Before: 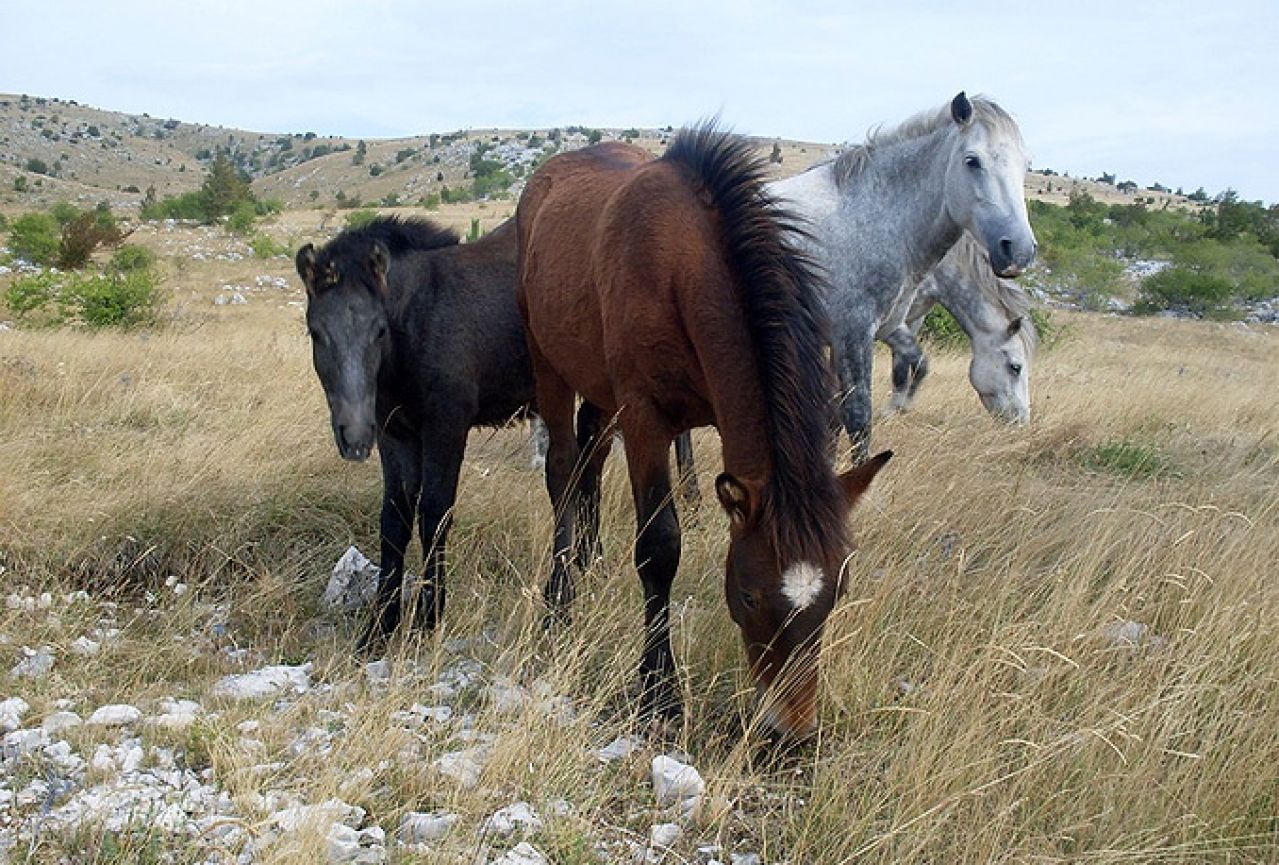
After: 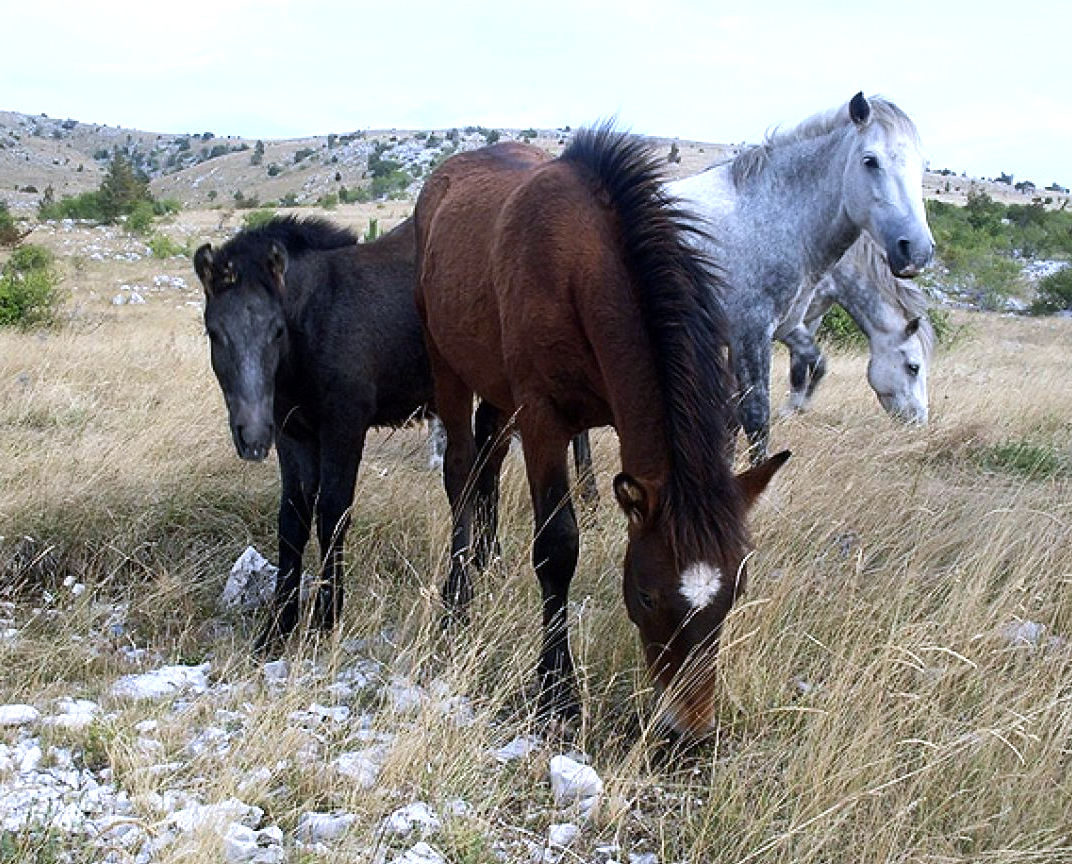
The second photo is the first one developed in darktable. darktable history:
white balance: red 0.967, blue 1.119, emerald 0.756
crop: left 8.026%, right 7.374%
tone equalizer: -8 EV -0.417 EV, -7 EV -0.389 EV, -6 EV -0.333 EV, -5 EV -0.222 EV, -3 EV 0.222 EV, -2 EV 0.333 EV, -1 EV 0.389 EV, +0 EV 0.417 EV, edges refinement/feathering 500, mask exposure compensation -1.57 EV, preserve details no
